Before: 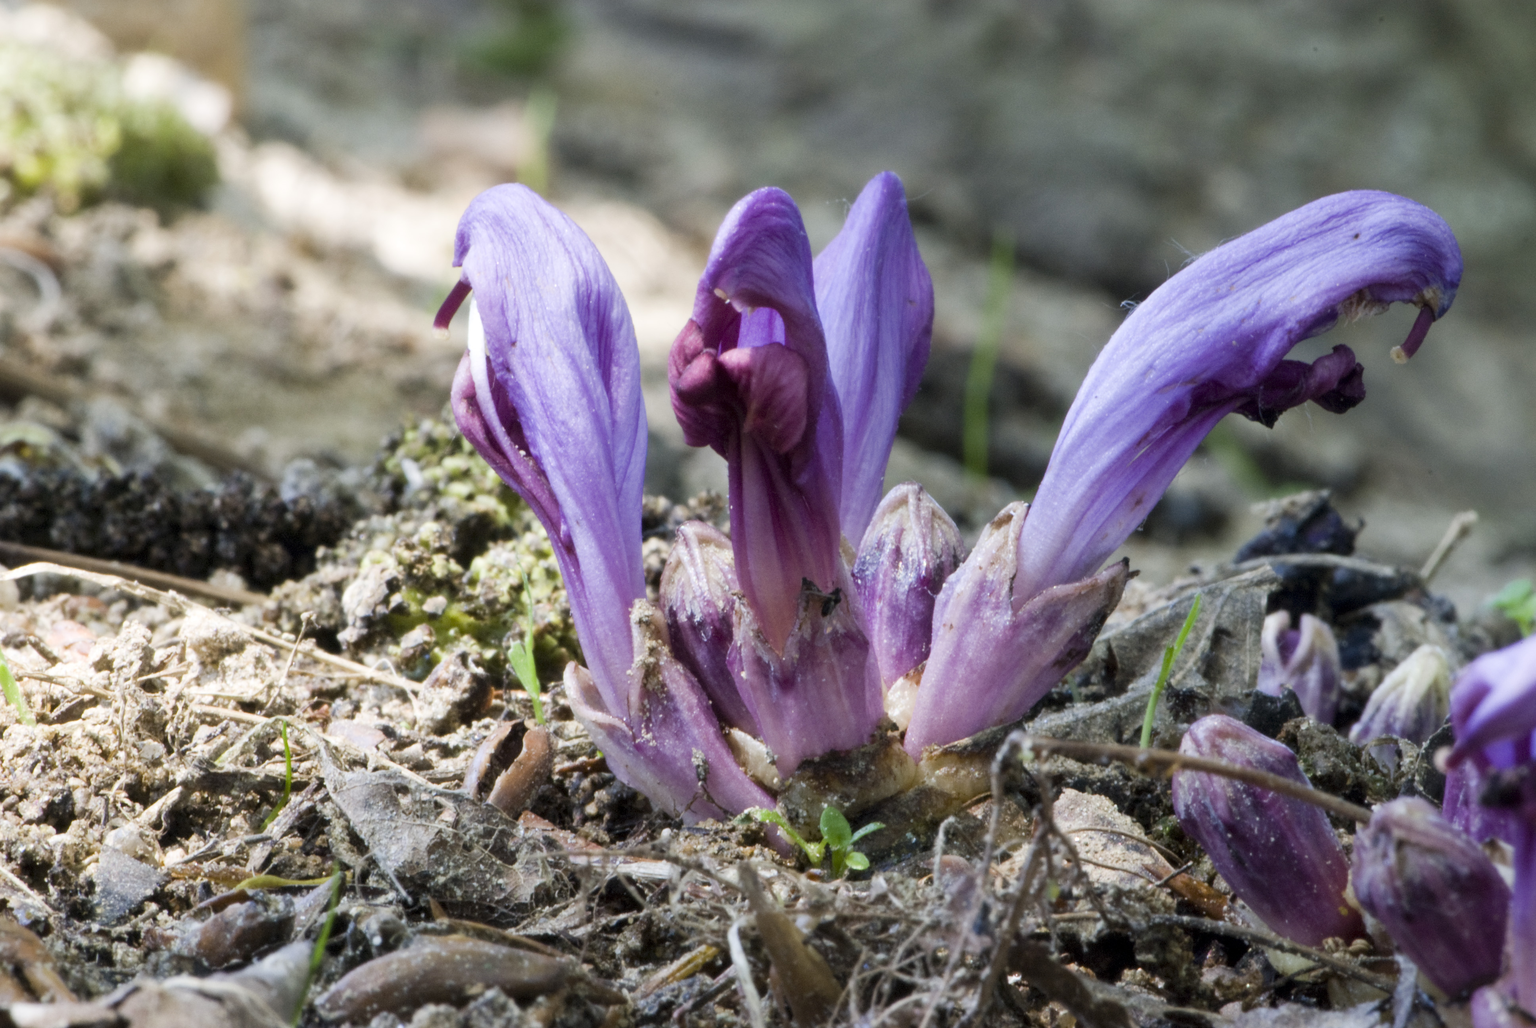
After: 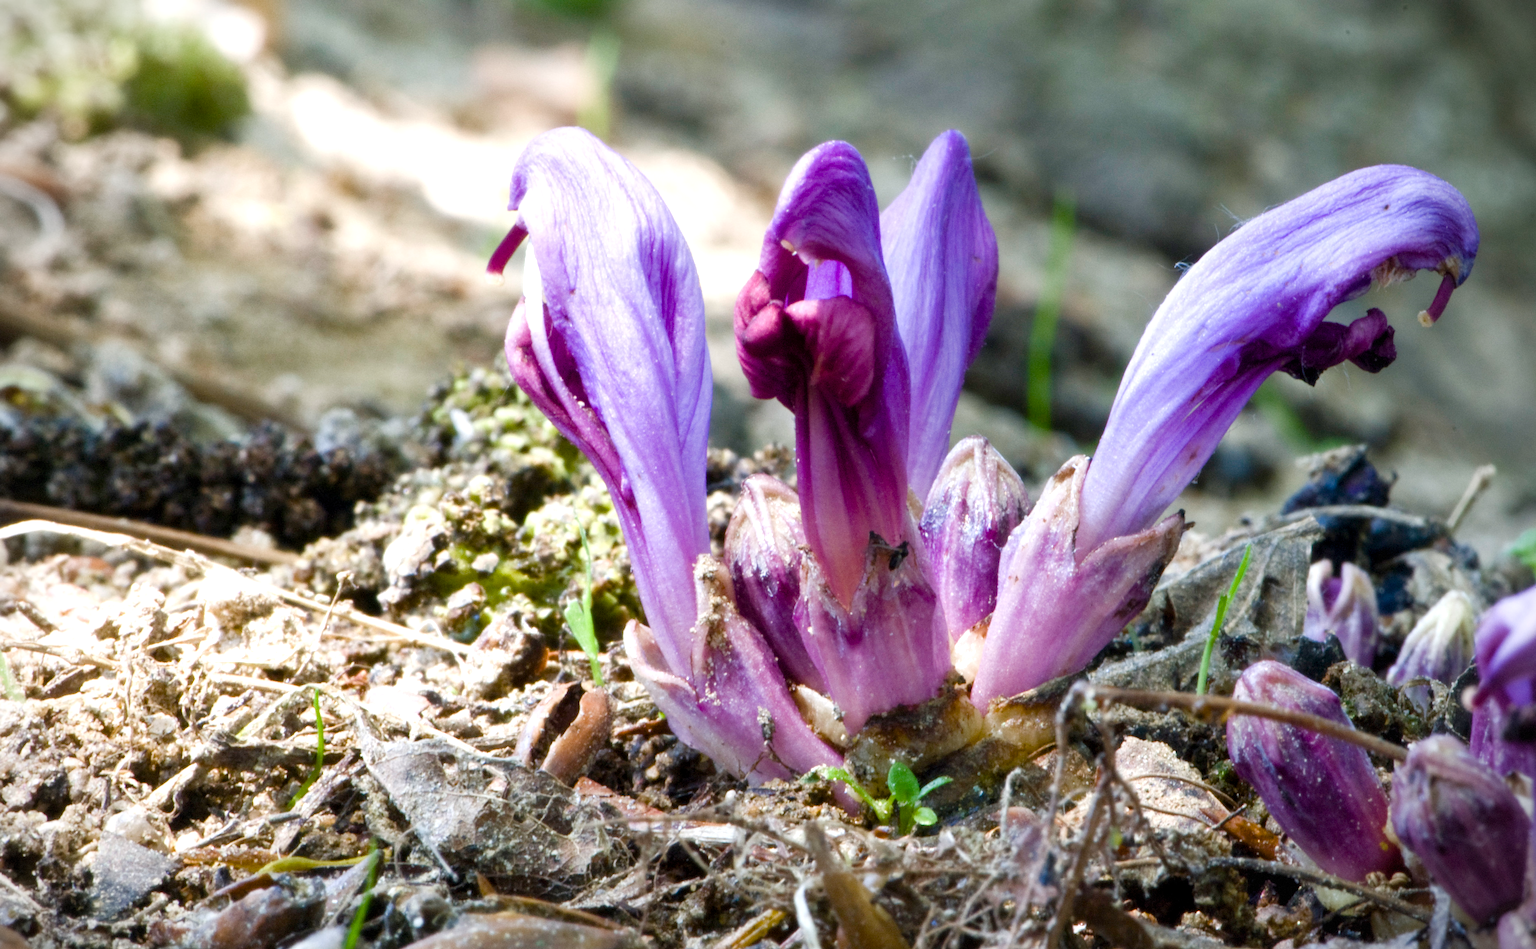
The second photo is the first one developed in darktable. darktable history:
rotate and perspective: rotation -0.013°, lens shift (vertical) -0.027, lens shift (horizontal) 0.178, crop left 0.016, crop right 0.989, crop top 0.082, crop bottom 0.918
vignetting: dithering 8-bit output, unbound false
color balance rgb: perceptual saturation grading › global saturation 25%, perceptual saturation grading › highlights -50%, perceptual saturation grading › shadows 30%, perceptual brilliance grading › global brilliance 12%, global vibrance 20%
tone equalizer: on, module defaults
